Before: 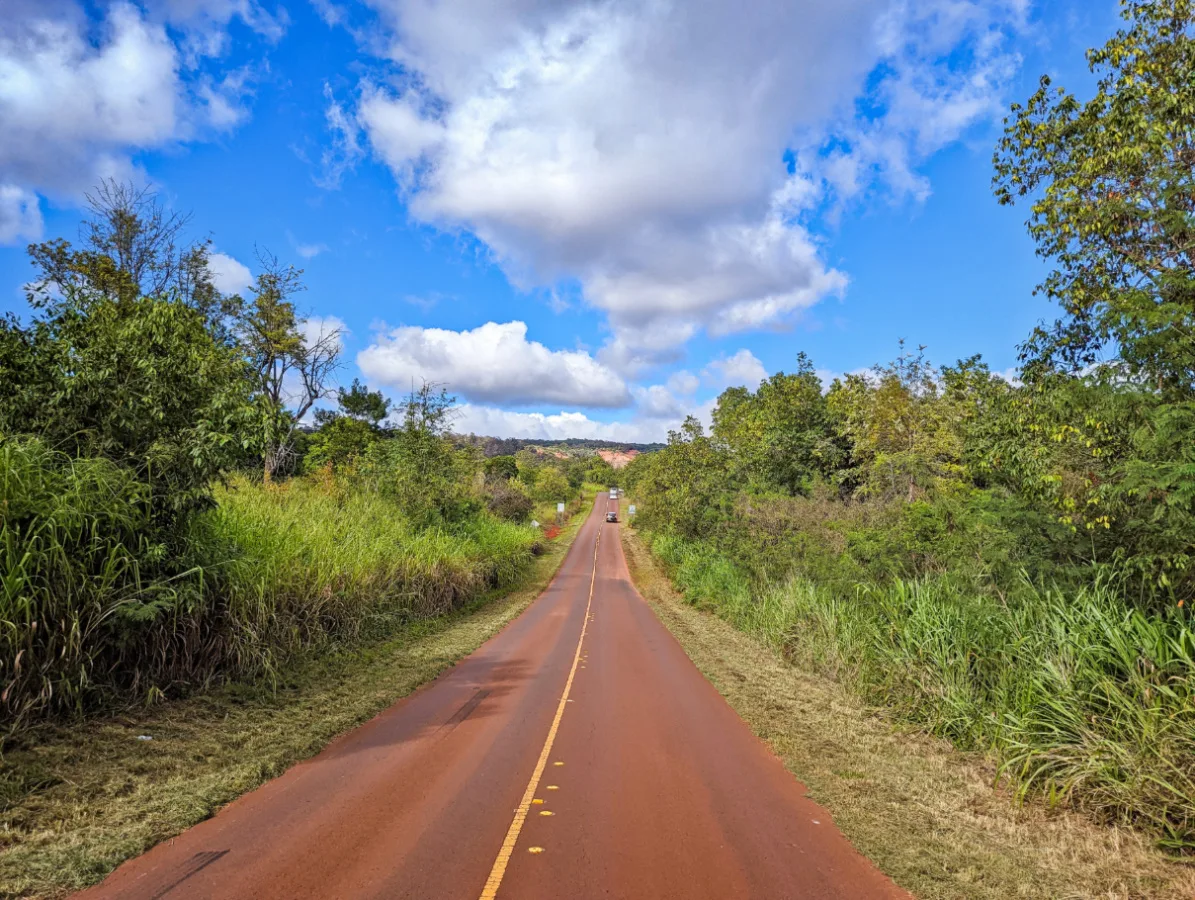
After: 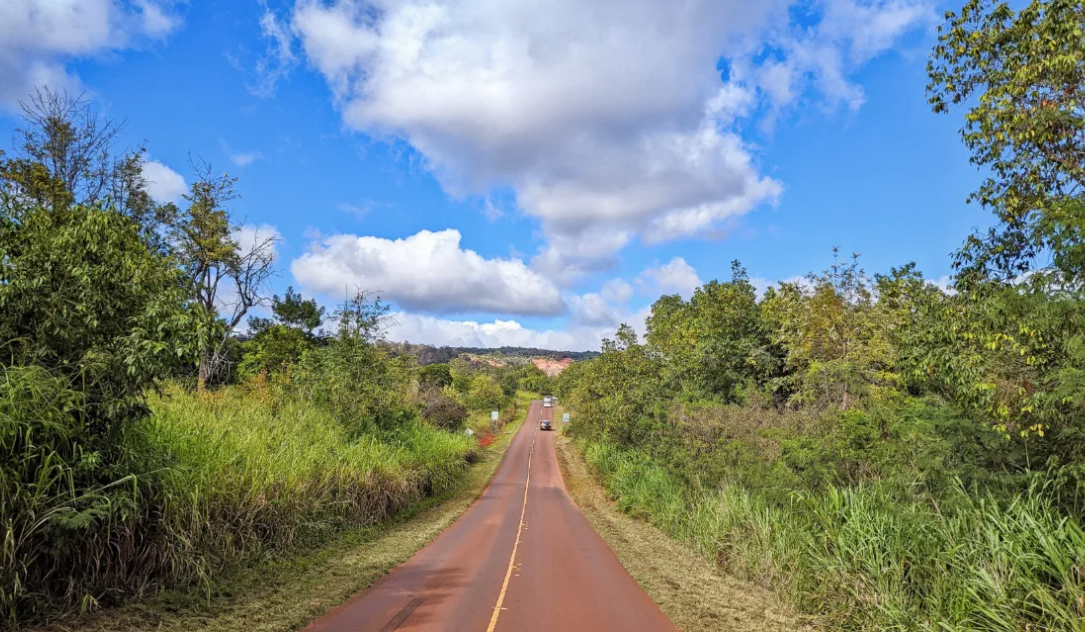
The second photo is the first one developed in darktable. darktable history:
crop: left 5.596%, top 10.314%, right 3.534%, bottom 19.395%
contrast brightness saturation: saturation -0.05
color balance: contrast -0.5%
